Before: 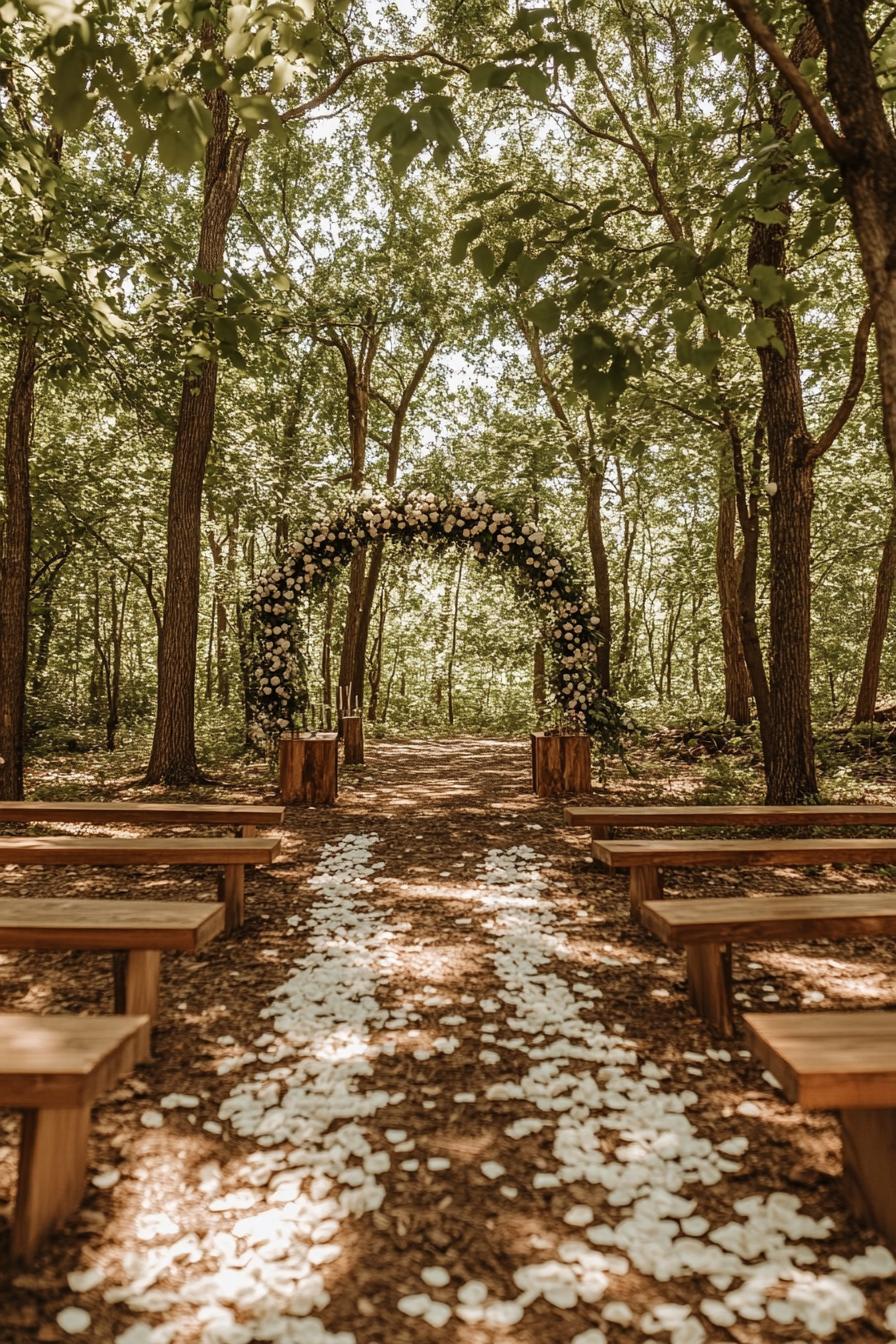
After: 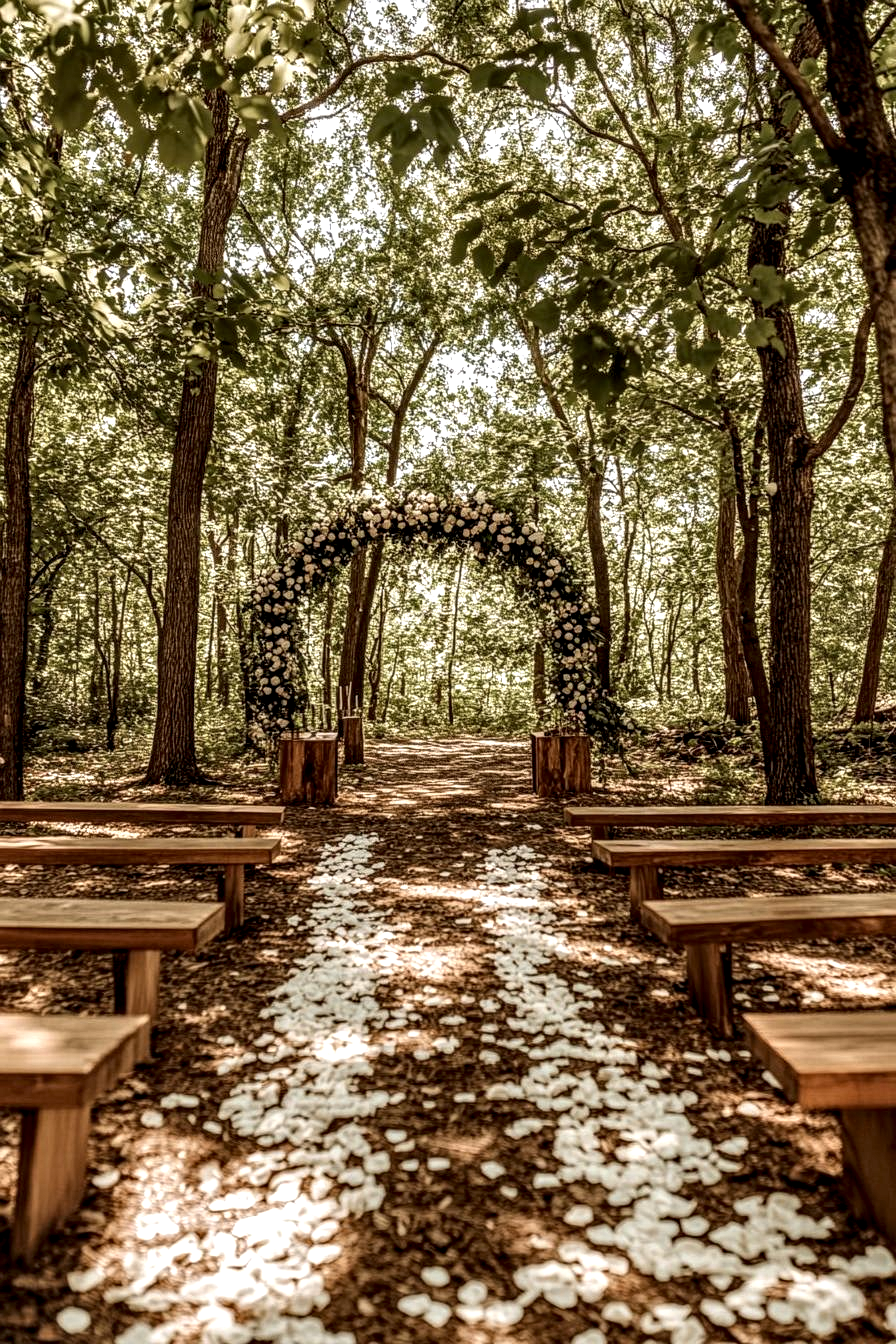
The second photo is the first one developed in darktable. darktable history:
local contrast: highlights 16%, detail 185%
